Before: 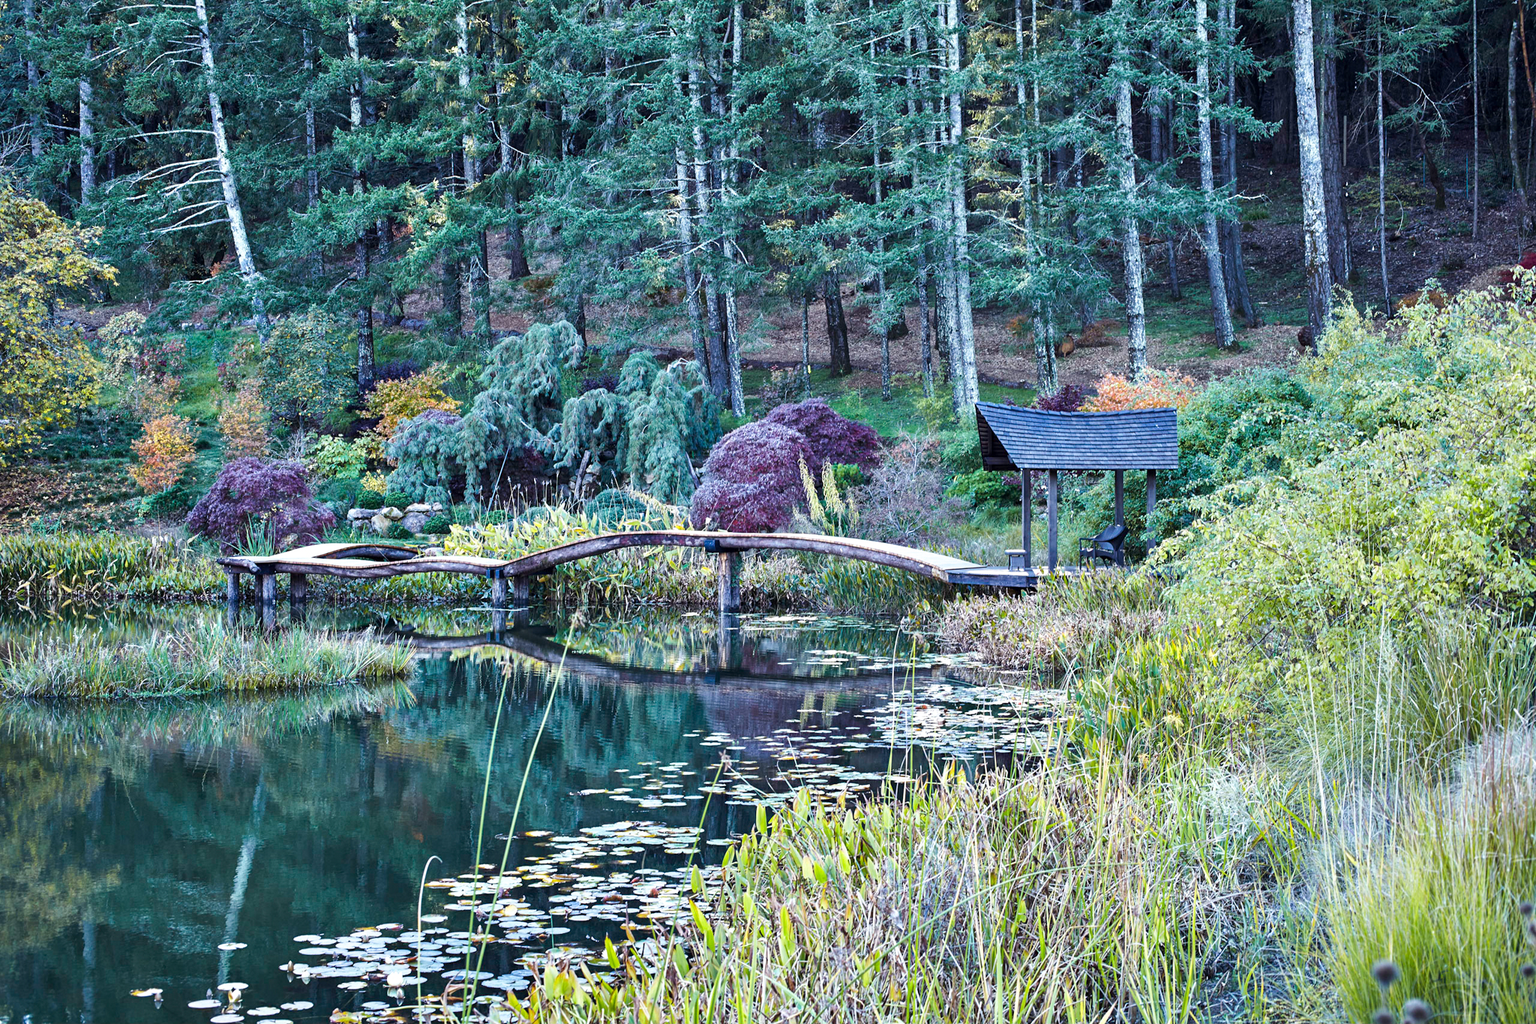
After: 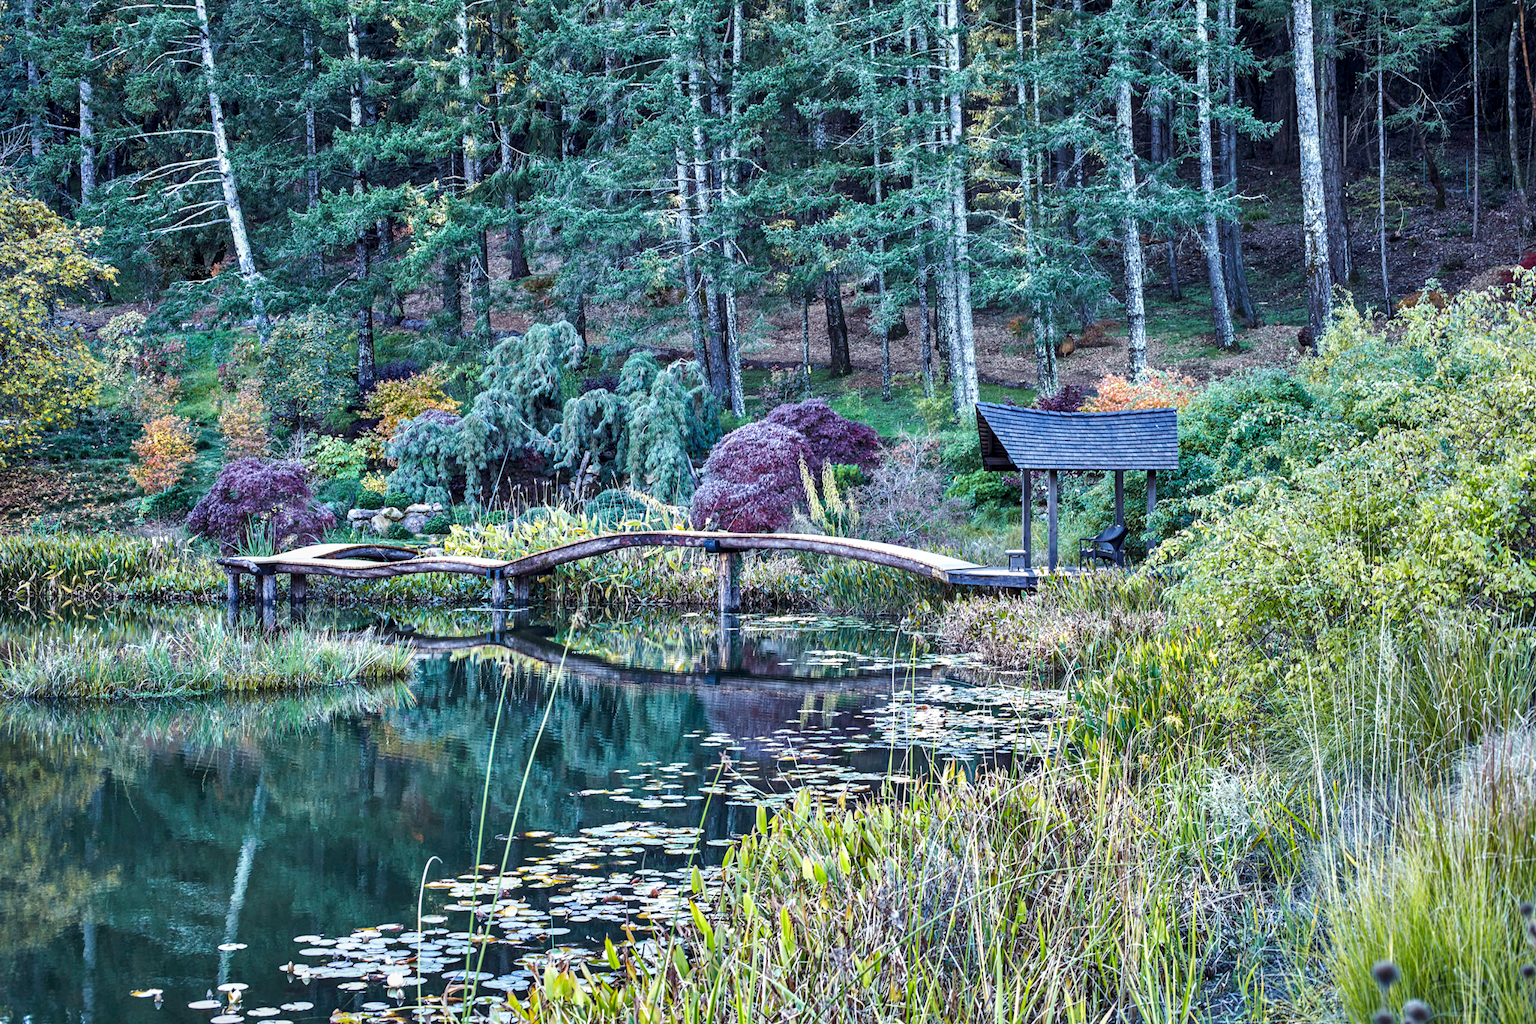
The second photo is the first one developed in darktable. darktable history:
shadows and highlights: shadows 24.5, highlights -79.46, soften with gaussian
local contrast: on, module defaults
